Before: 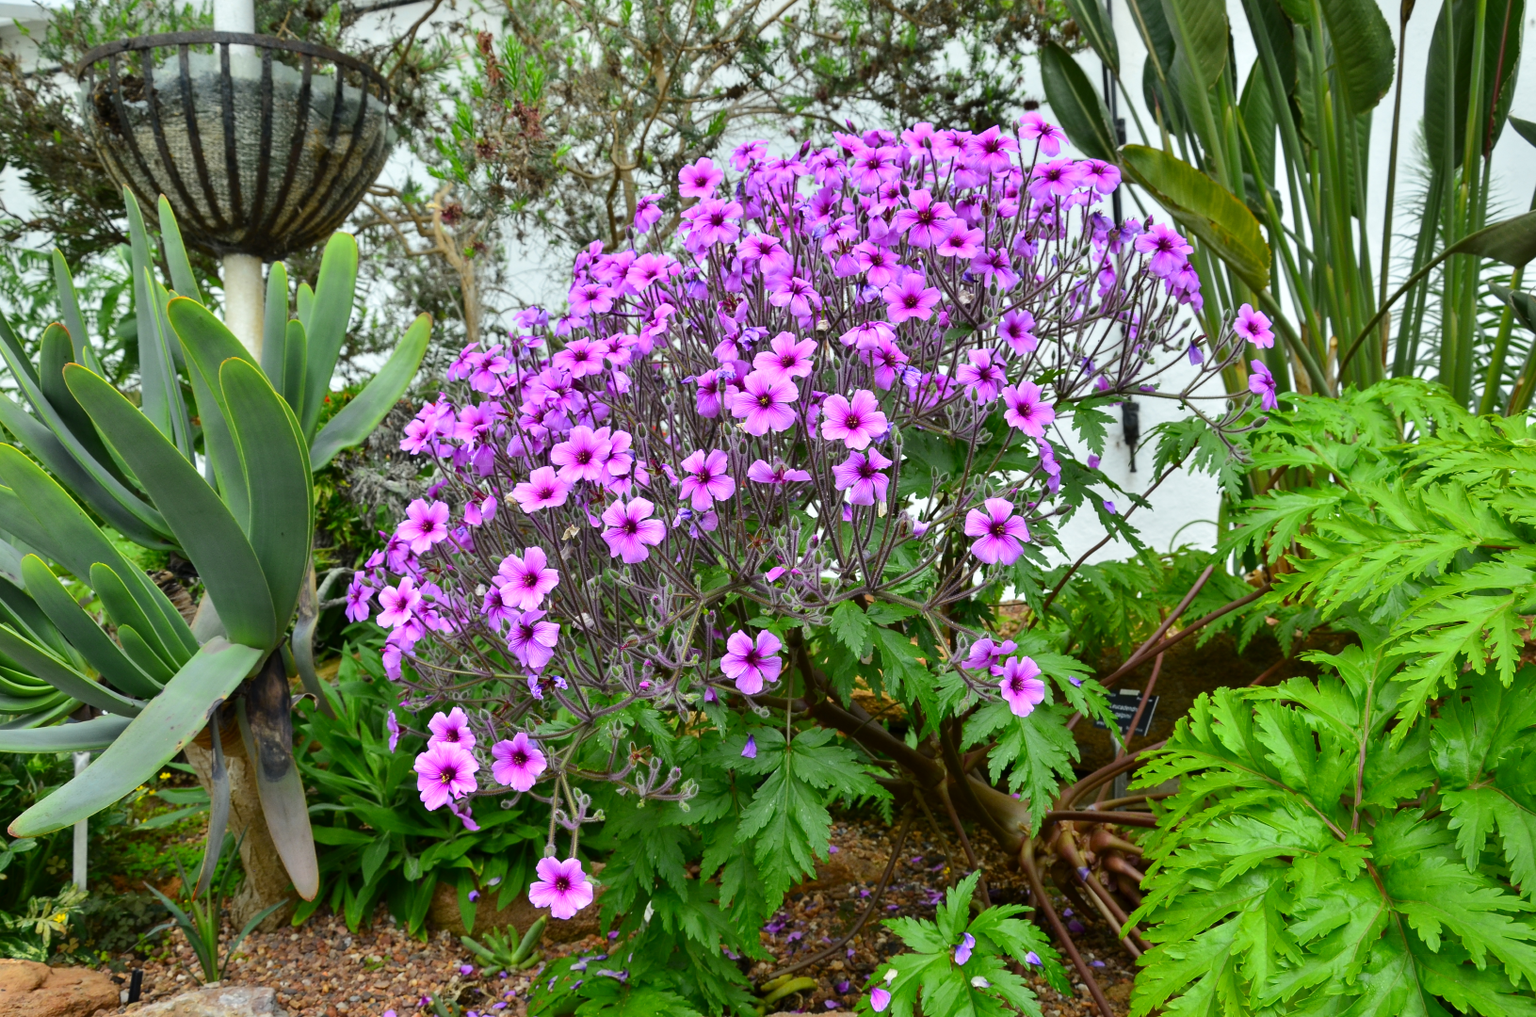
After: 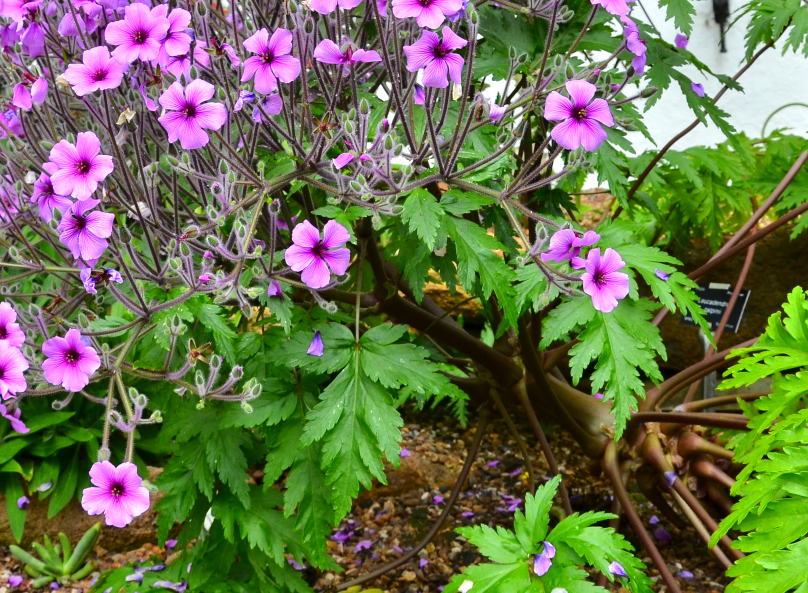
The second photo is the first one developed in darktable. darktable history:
crop: left 29.441%, top 41.575%, right 20.988%, bottom 3.469%
tone equalizer: -8 EV 0.028 EV, -7 EV -0.015 EV, -6 EV 0.045 EV, -5 EV 0.05 EV, -4 EV 0.24 EV, -3 EV 0.664 EV, -2 EV 0.558 EV, -1 EV 0.2 EV, +0 EV 0.05 EV, mask exposure compensation -0.509 EV
